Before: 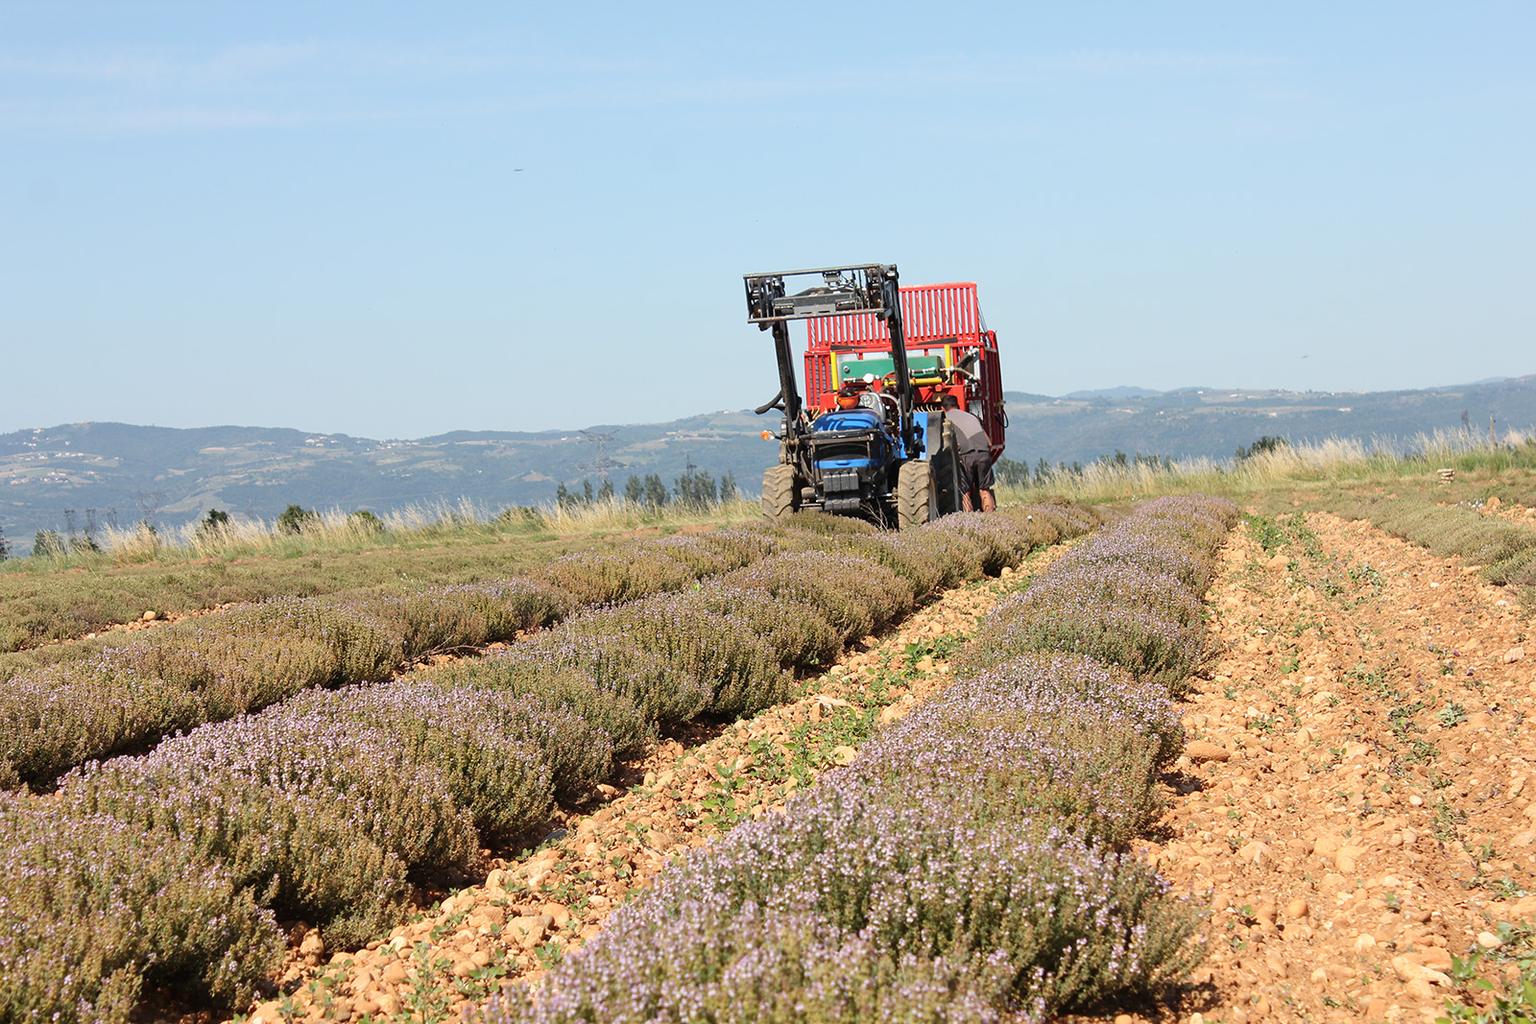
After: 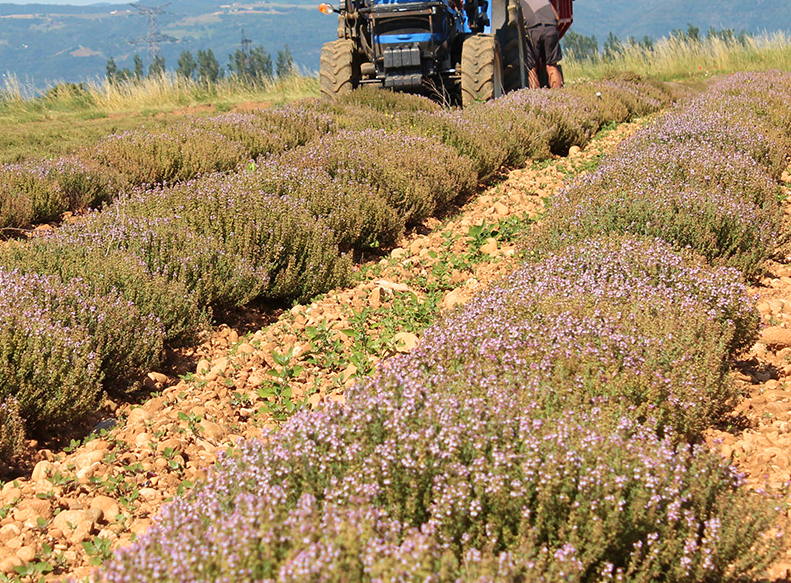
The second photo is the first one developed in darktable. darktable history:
velvia: strength 45%
crop: left 29.672%, top 41.786%, right 20.851%, bottom 3.487%
